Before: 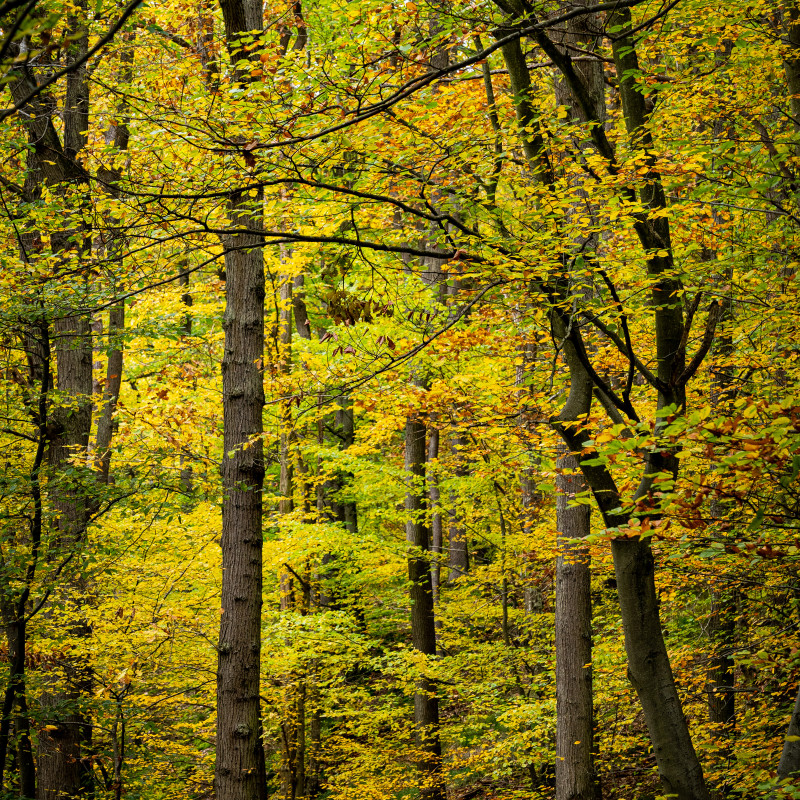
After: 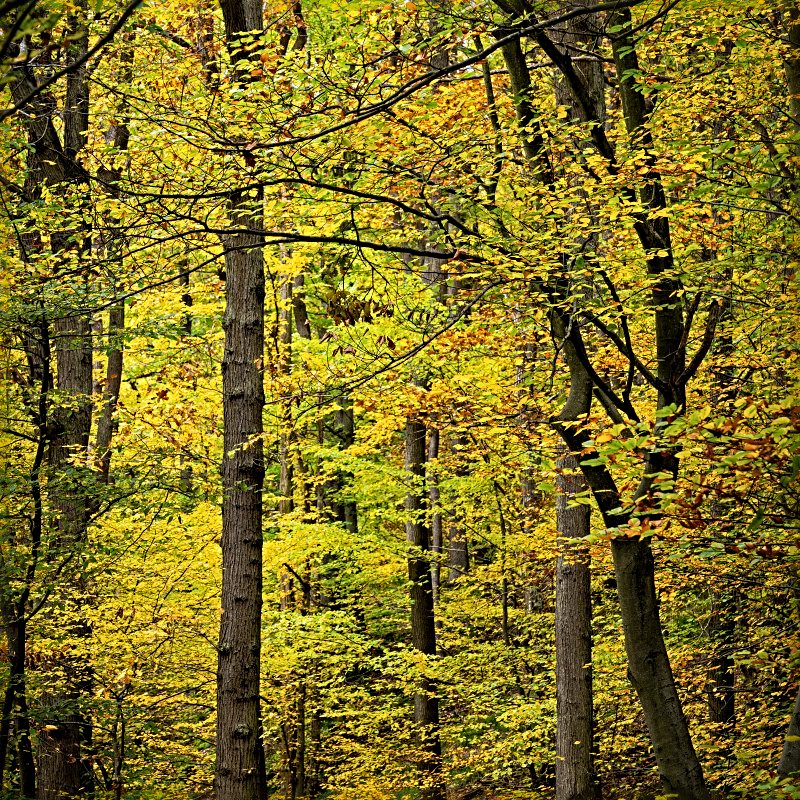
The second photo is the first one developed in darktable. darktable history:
sharpen: radius 3.999
